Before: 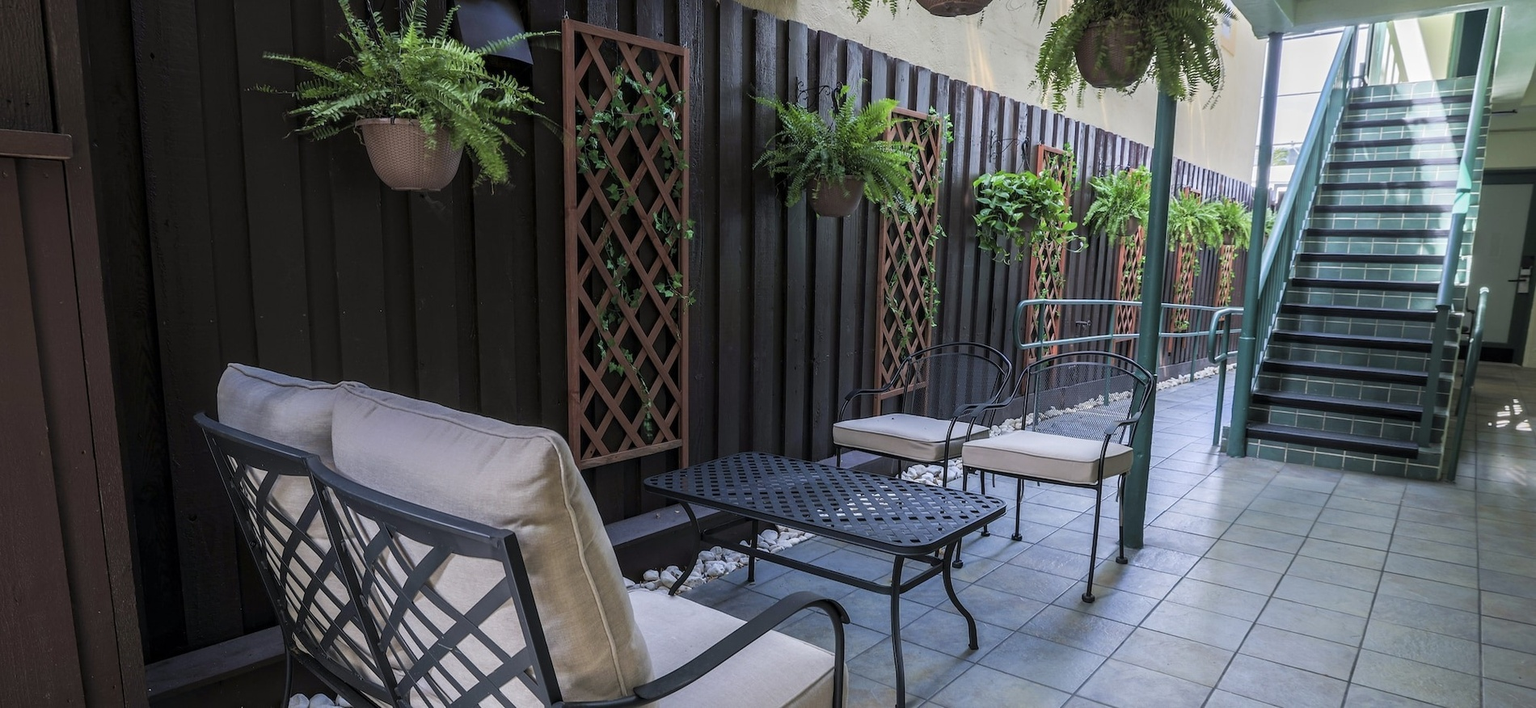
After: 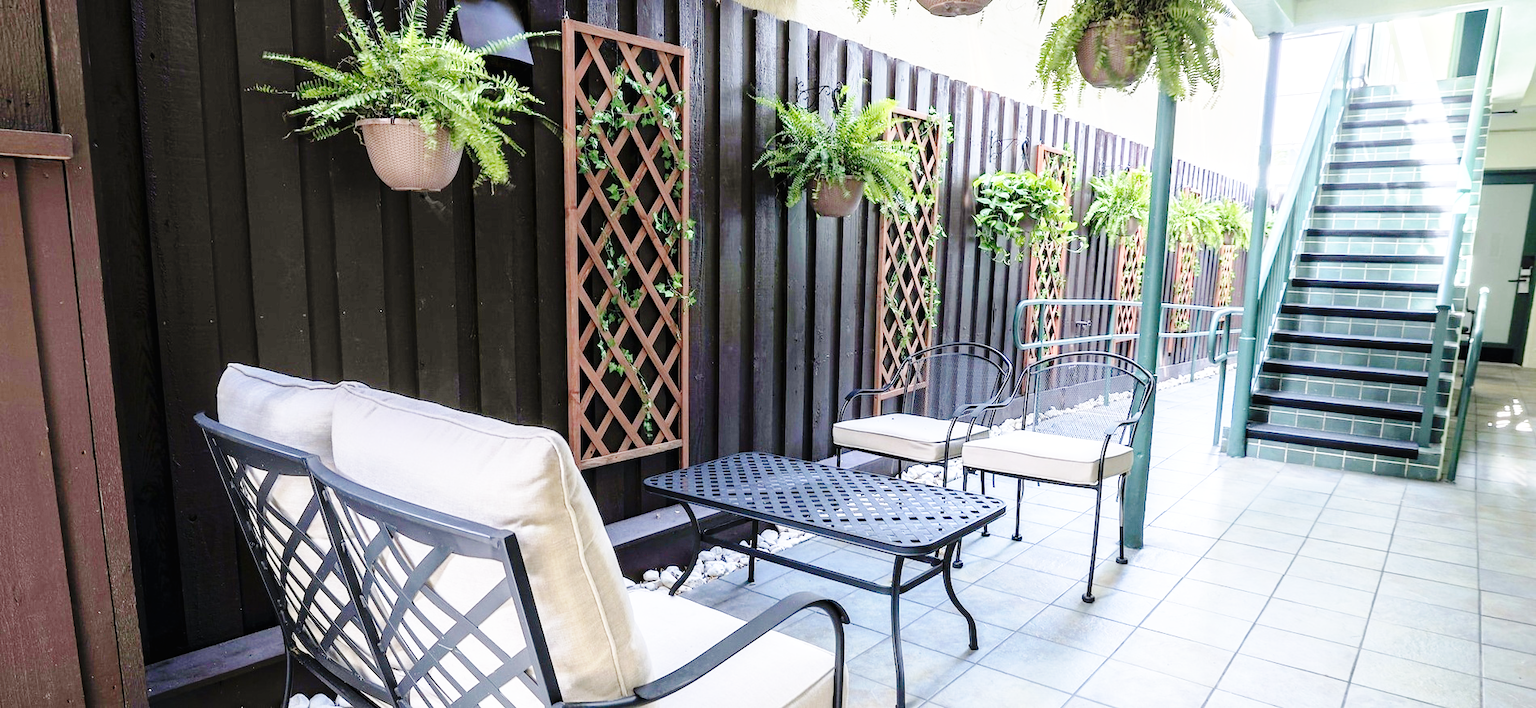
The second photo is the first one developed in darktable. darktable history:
exposure: black level correction 0, exposure 0.692 EV, compensate highlight preservation false
tone curve: curves: ch0 [(0, 0) (0.003, 0.011) (0.011, 0.012) (0.025, 0.013) (0.044, 0.023) (0.069, 0.04) (0.1, 0.06) (0.136, 0.094) (0.177, 0.145) (0.224, 0.213) (0.277, 0.301) (0.335, 0.389) (0.399, 0.473) (0.468, 0.554) (0.543, 0.627) (0.623, 0.694) (0.709, 0.763) (0.801, 0.83) (0.898, 0.906) (1, 1)], preserve colors none
color balance rgb: perceptual saturation grading › global saturation 10.466%
base curve: curves: ch0 [(0, 0) (0.018, 0.026) (0.143, 0.37) (0.33, 0.731) (0.458, 0.853) (0.735, 0.965) (0.905, 0.986) (1, 1)], preserve colors none
